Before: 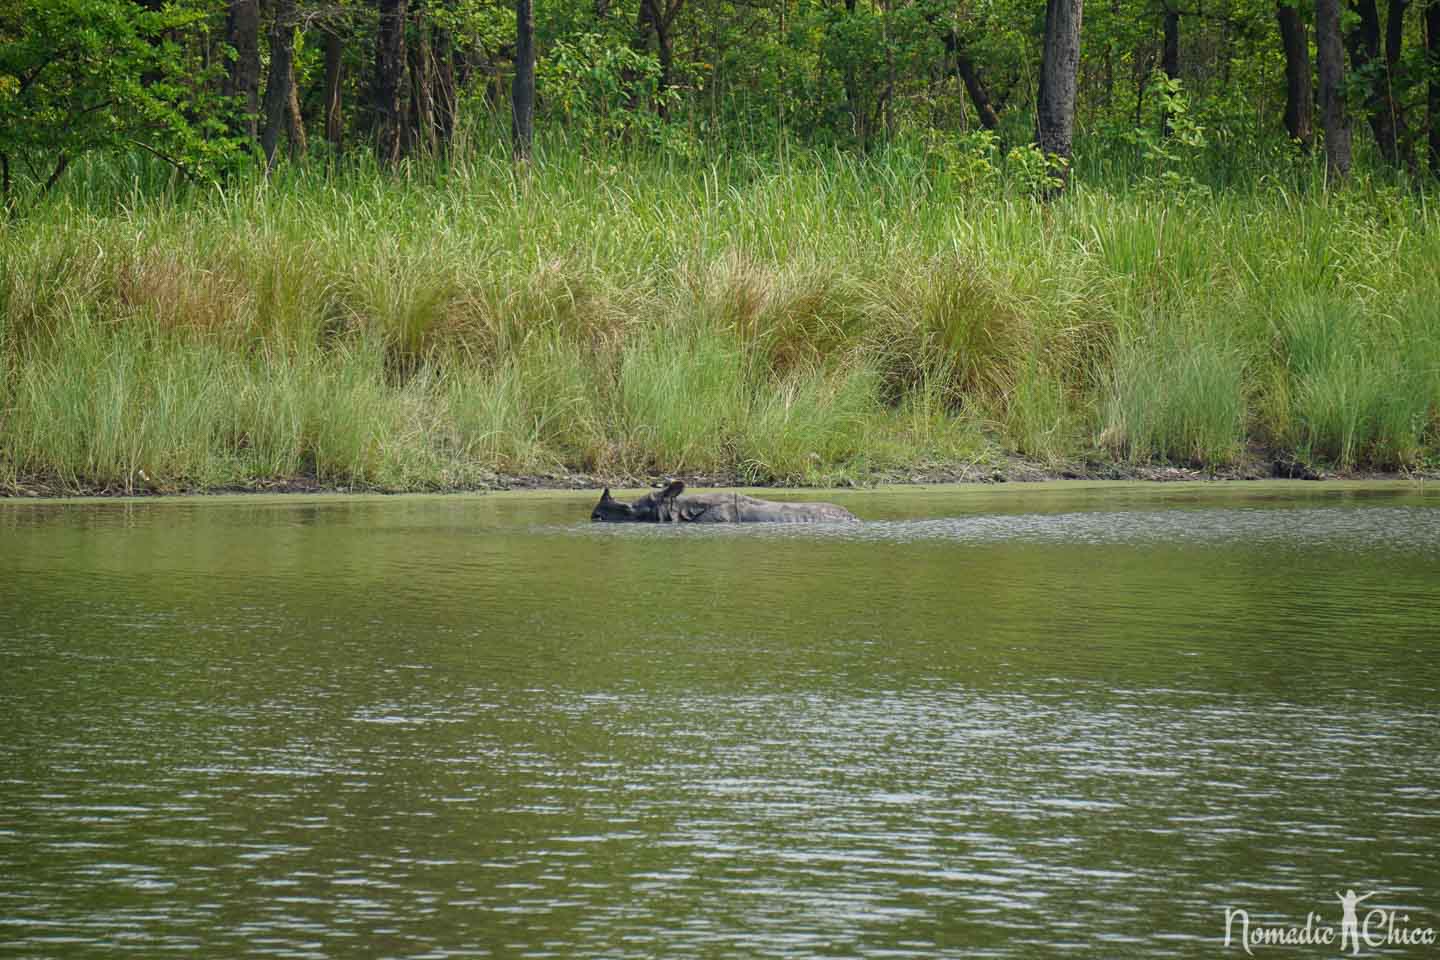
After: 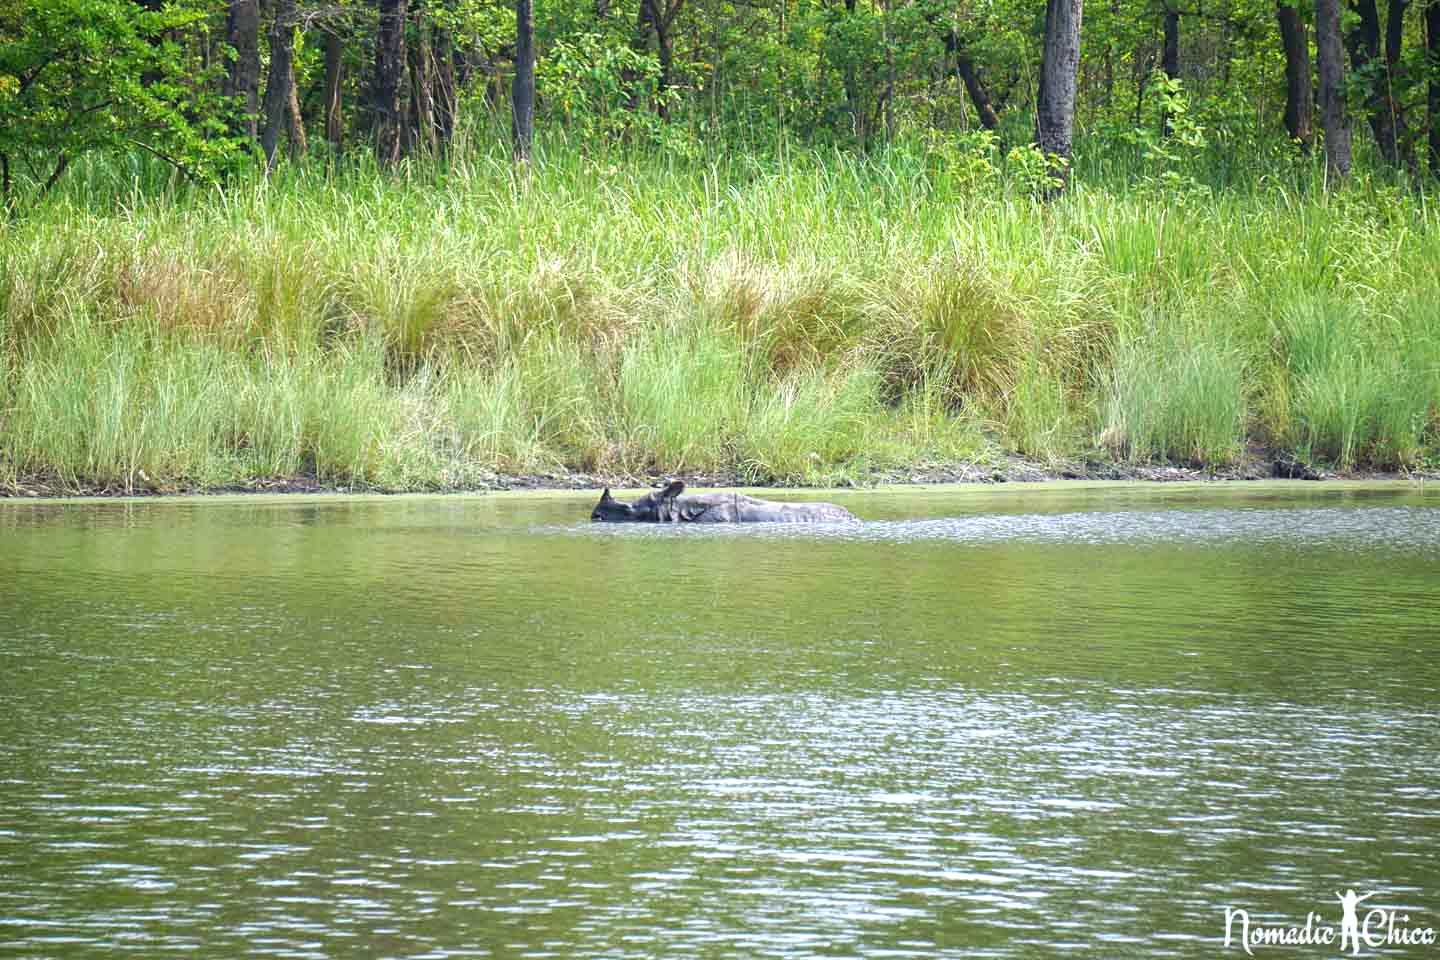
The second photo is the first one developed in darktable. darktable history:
white balance: red 0.967, blue 1.119, emerald 0.756
exposure: black level correction 0.001, exposure 1.05 EV, compensate exposure bias true, compensate highlight preservation false
